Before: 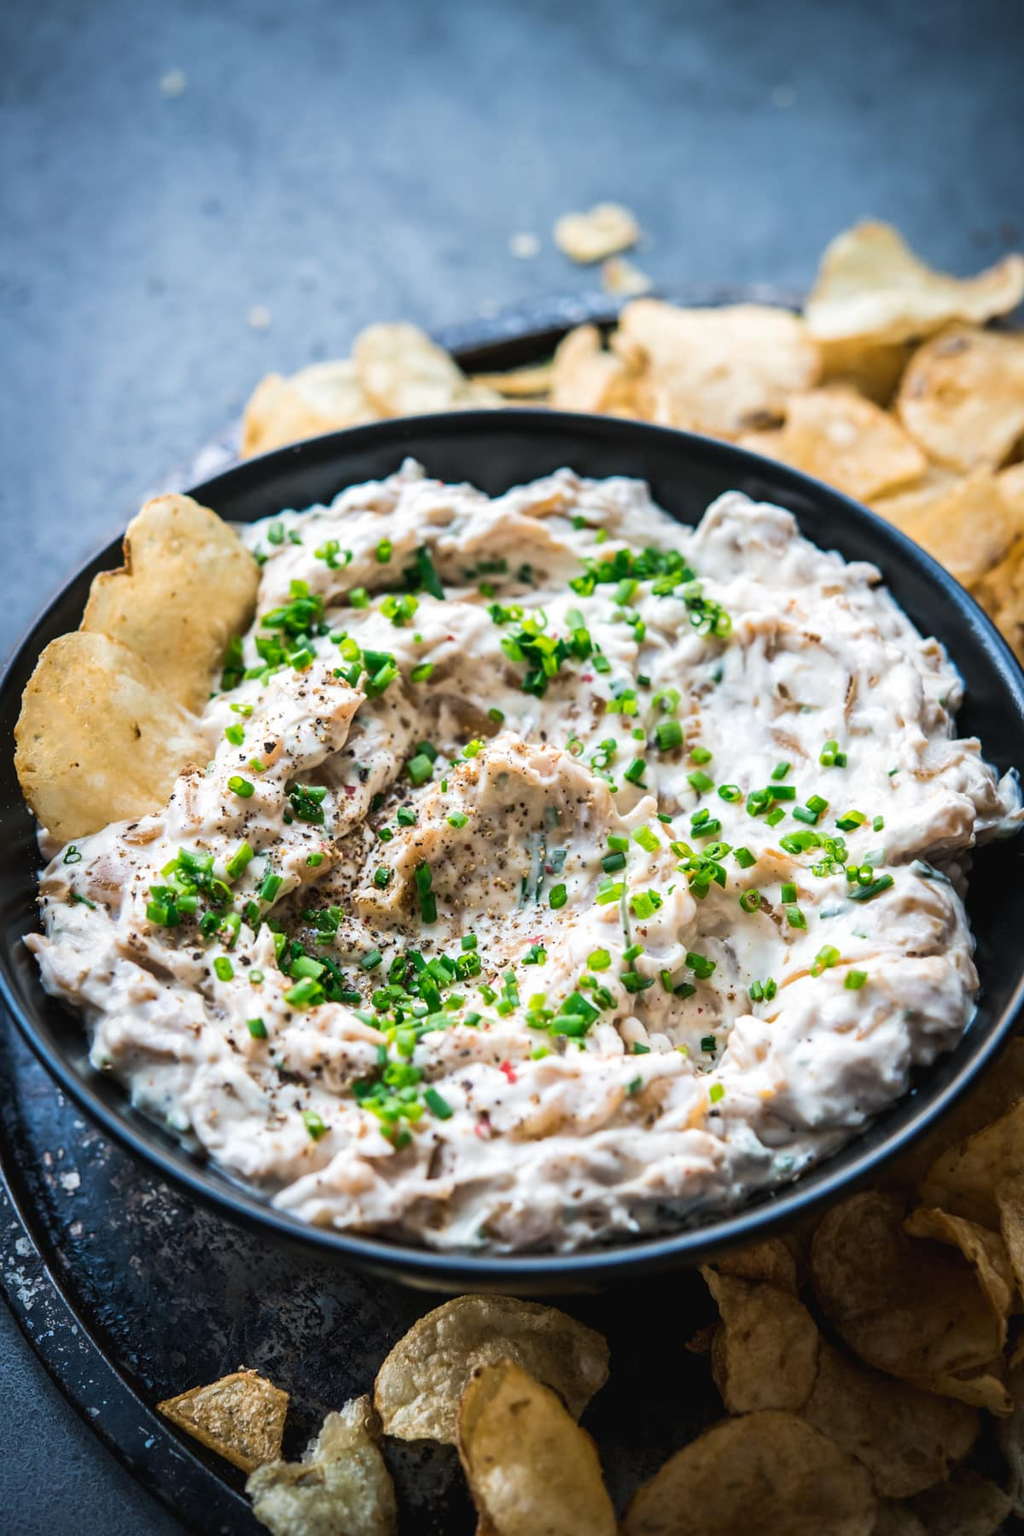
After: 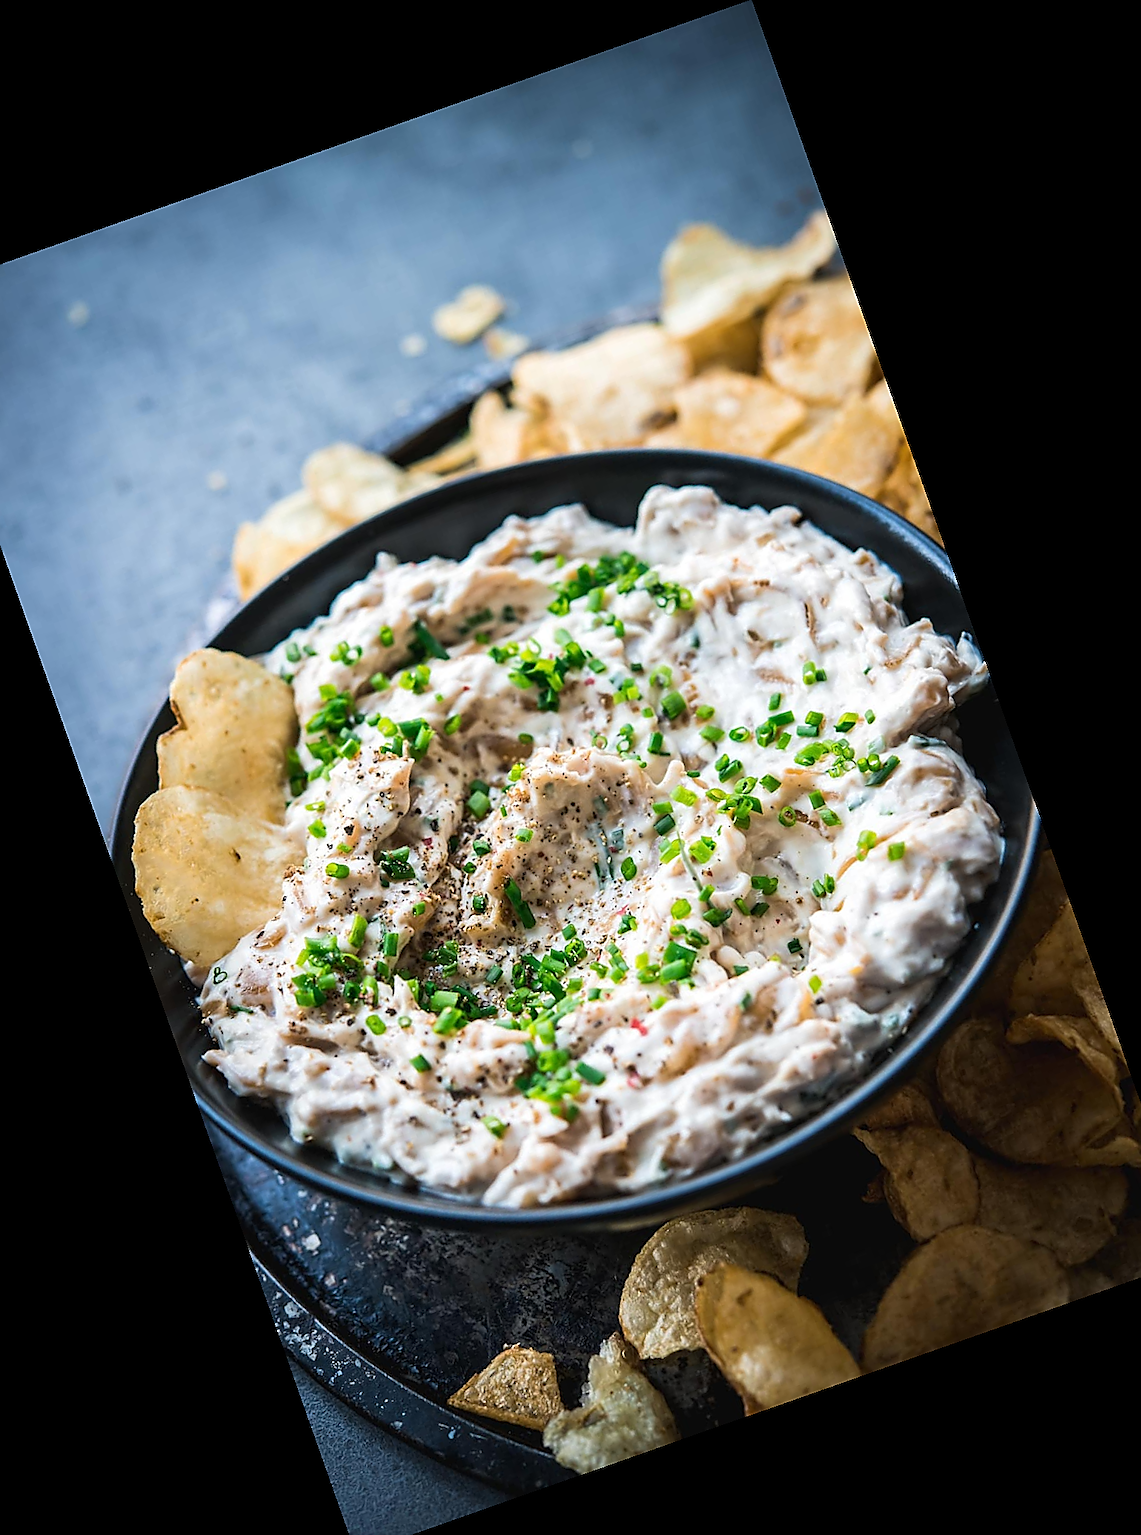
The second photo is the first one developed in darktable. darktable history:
crop and rotate: angle 19.43°, left 6.812%, right 4.125%, bottom 1.087%
sharpen: radius 1.4, amount 1.25, threshold 0.7
